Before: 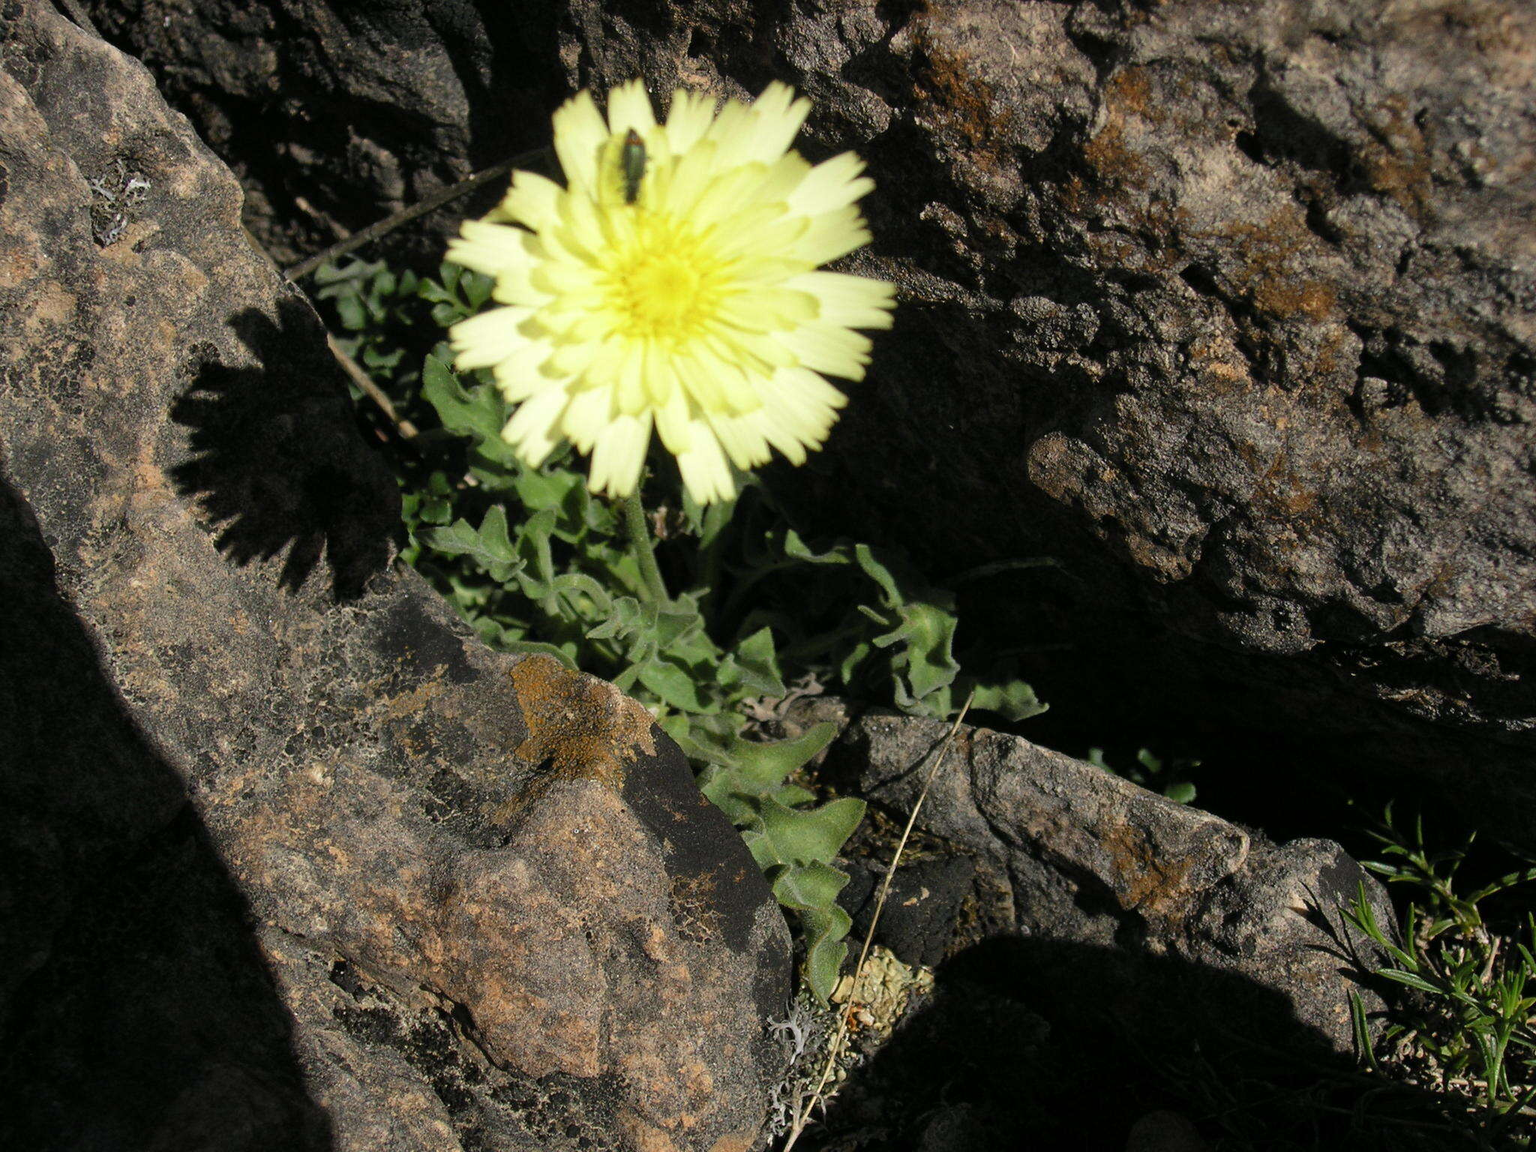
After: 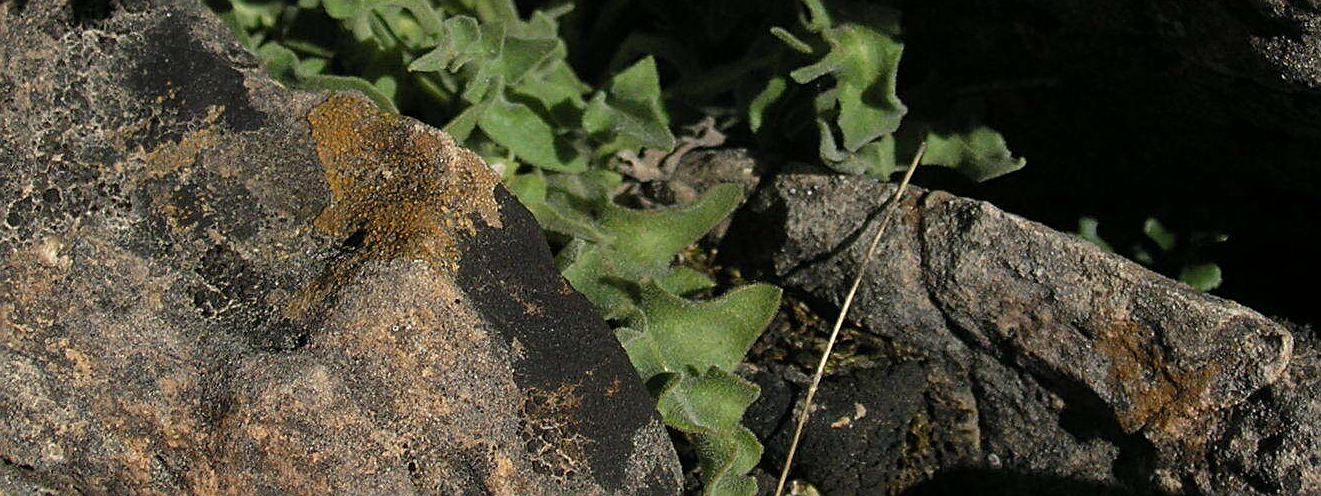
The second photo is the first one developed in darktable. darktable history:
sharpen: on, module defaults
crop: left 18.22%, top 50.801%, right 17.238%, bottom 16.896%
